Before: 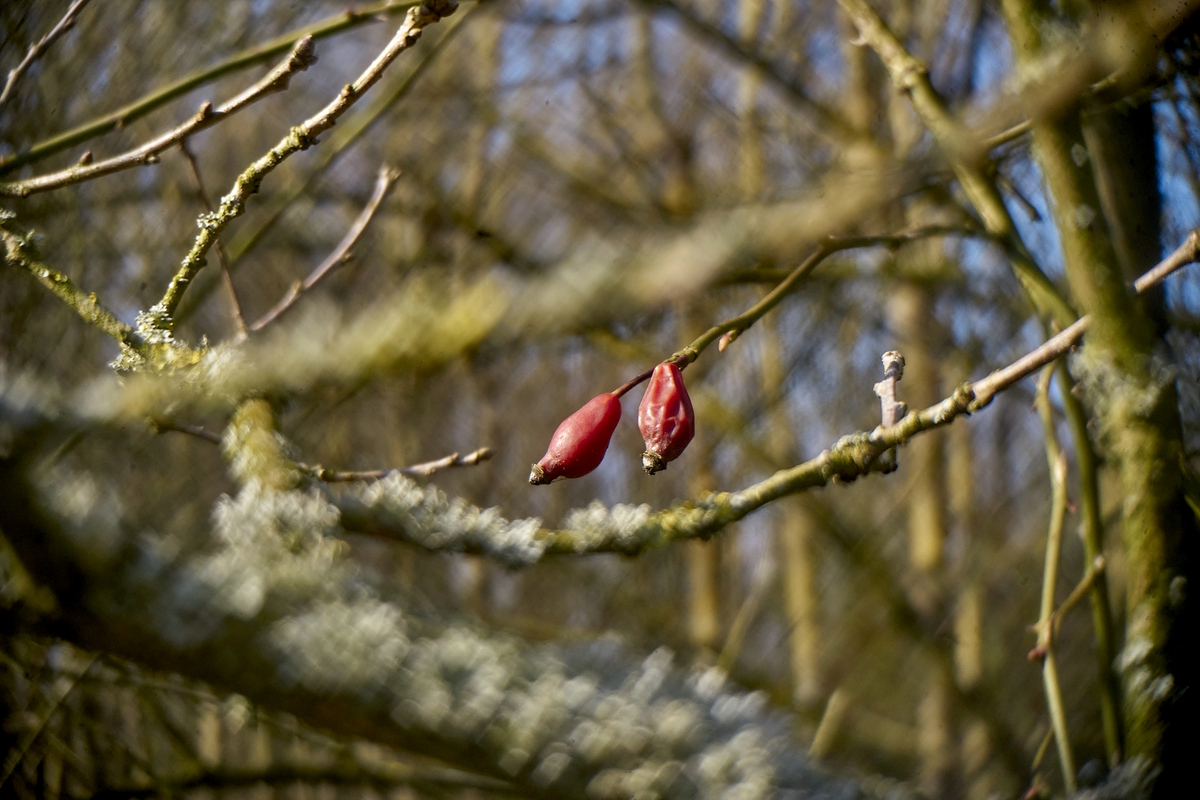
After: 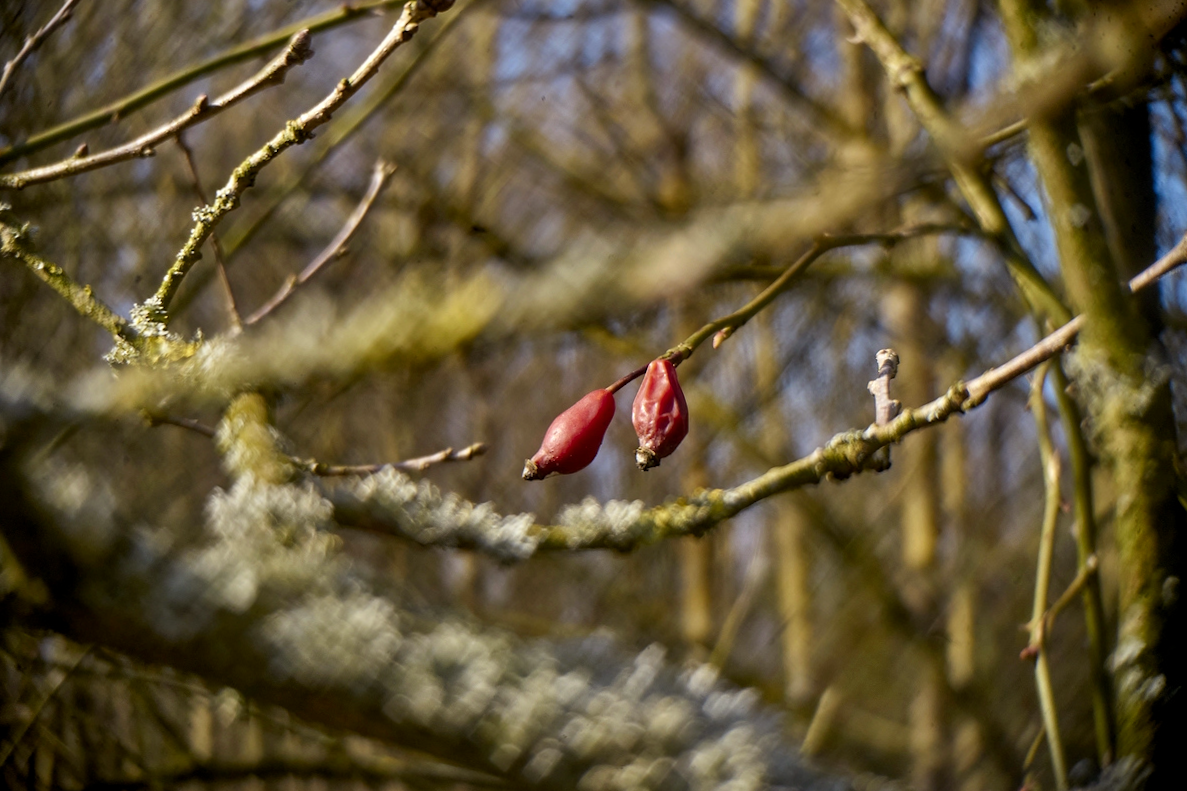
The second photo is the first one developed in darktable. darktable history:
crop and rotate: angle -0.398°
color balance rgb: power › luminance -3.668%, power › chroma 0.579%, power › hue 40.59°, perceptual saturation grading › global saturation -0.112%, global vibrance 14.664%
